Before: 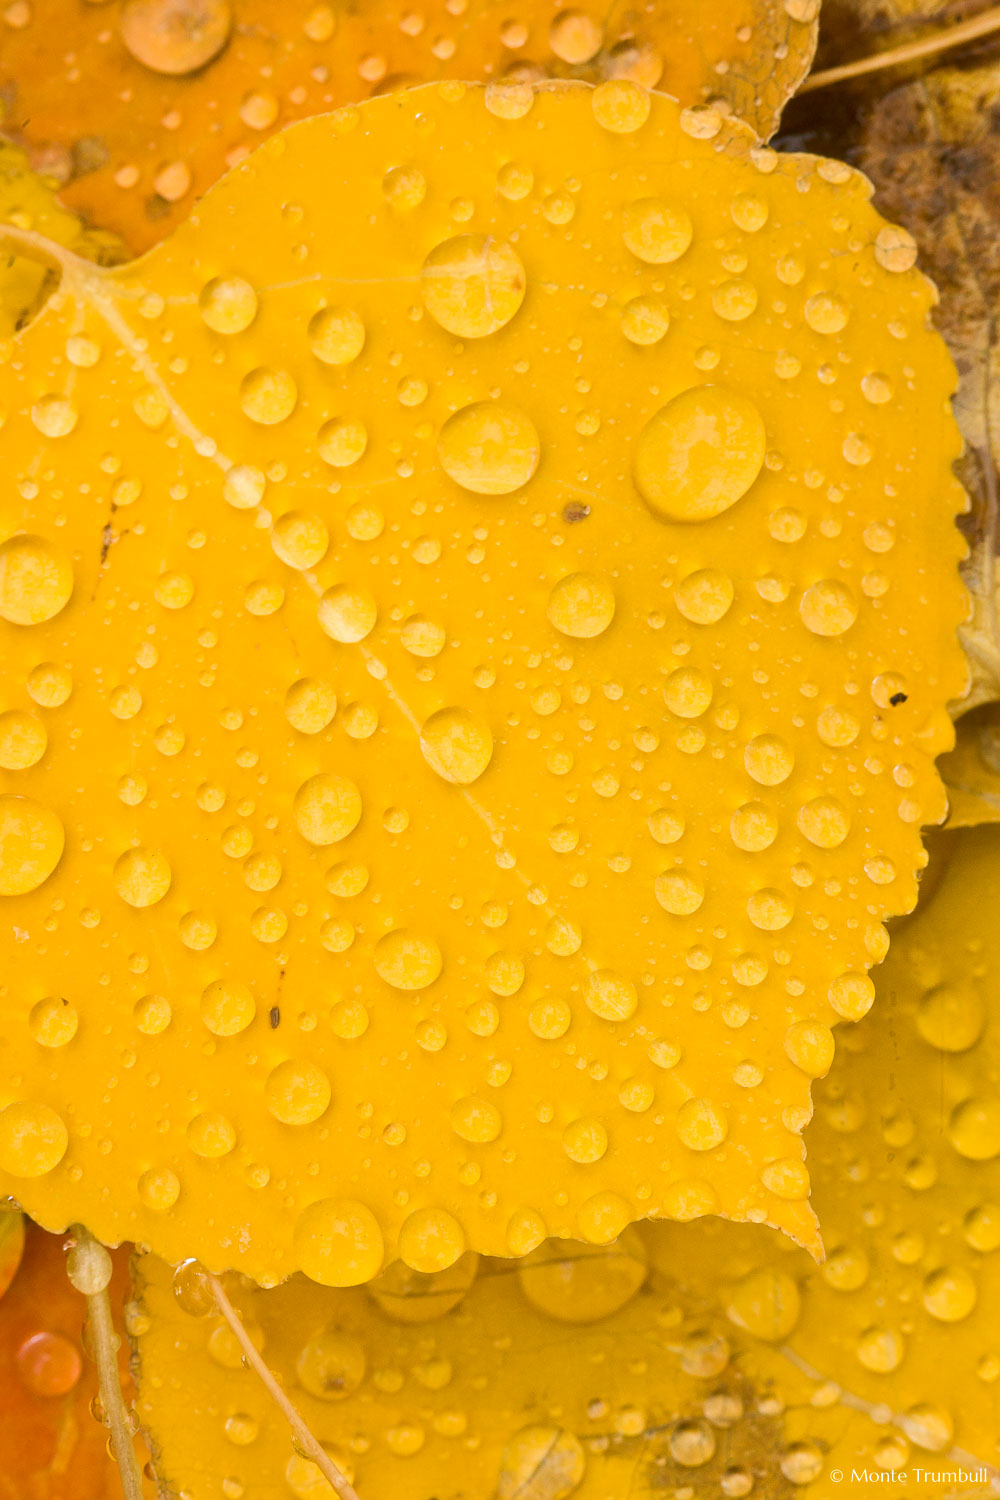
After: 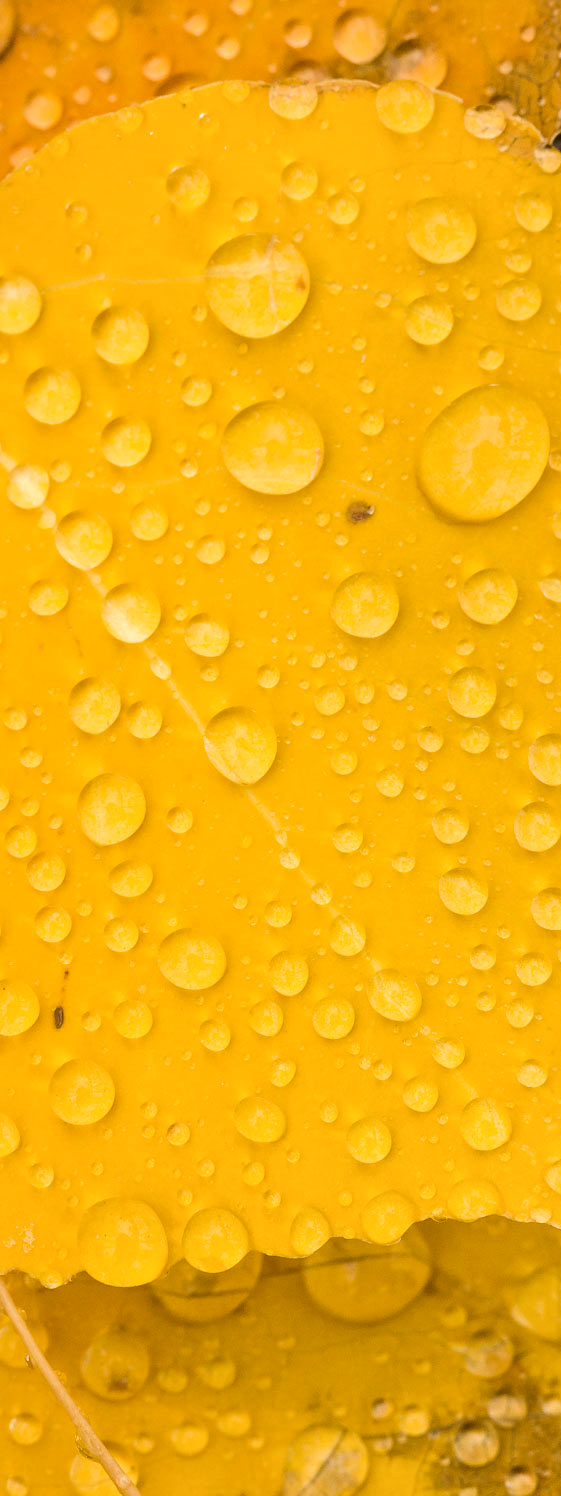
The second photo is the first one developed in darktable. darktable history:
crop: left 21.674%, right 22.086%
local contrast: on, module defaults
